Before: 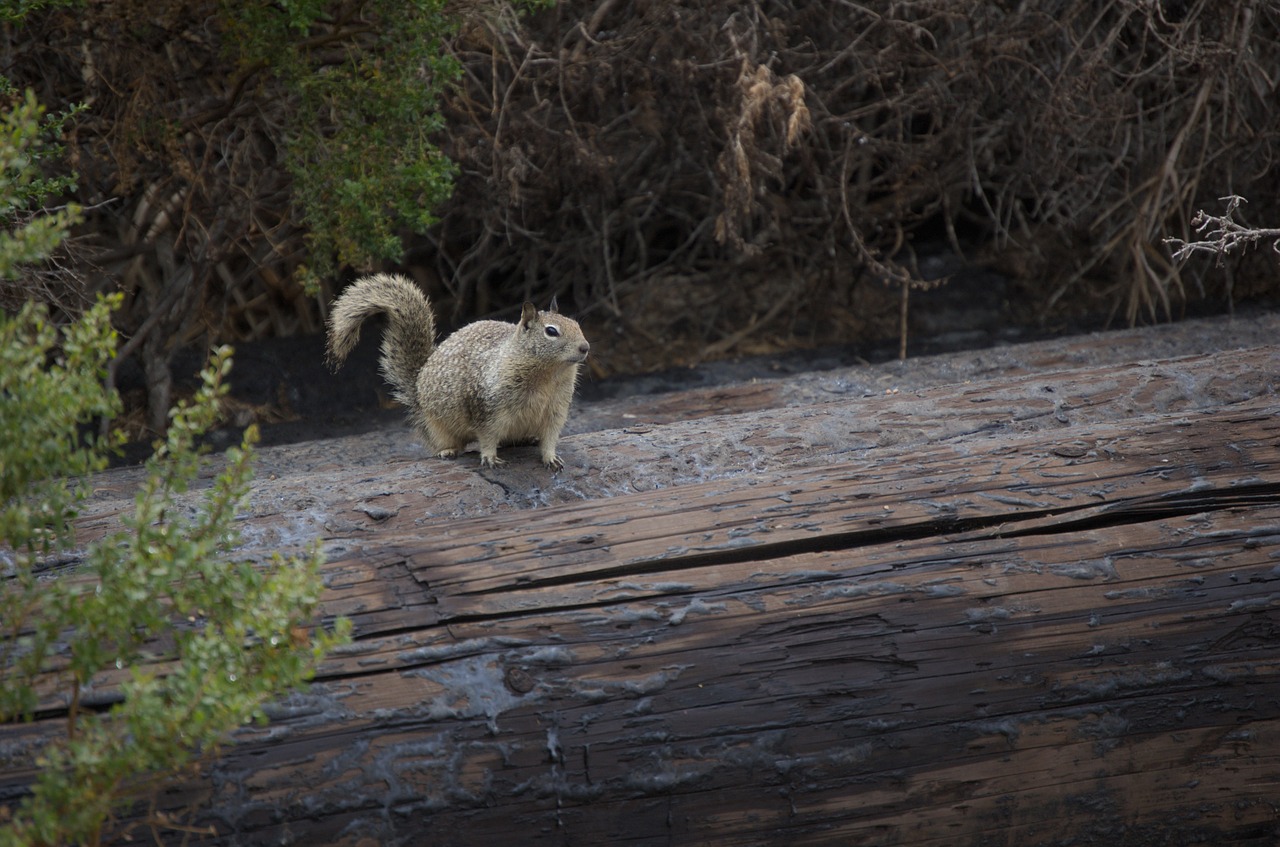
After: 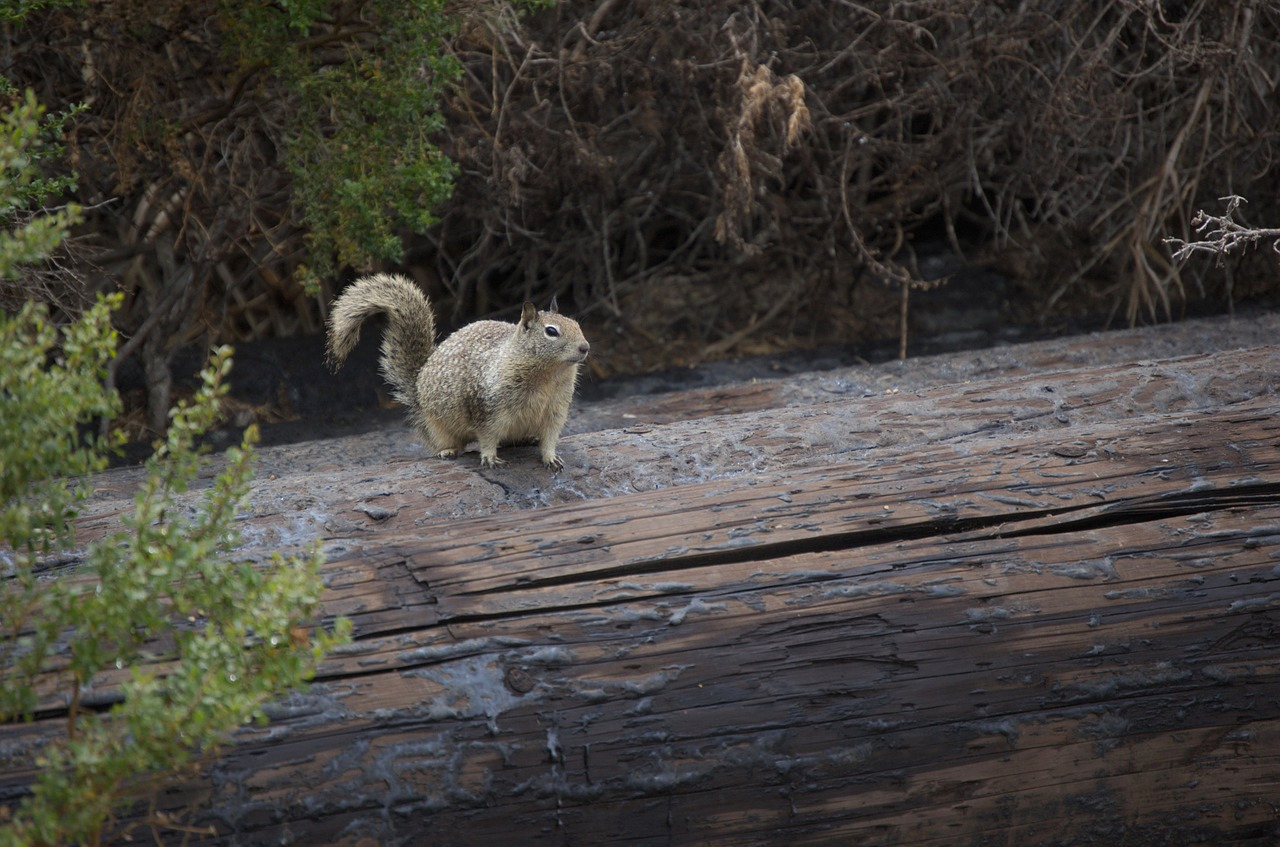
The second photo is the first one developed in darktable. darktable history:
exposure: exposure 0.197 EV, compensate highlight preservation false
rgb levels: preserve colors max RGB
